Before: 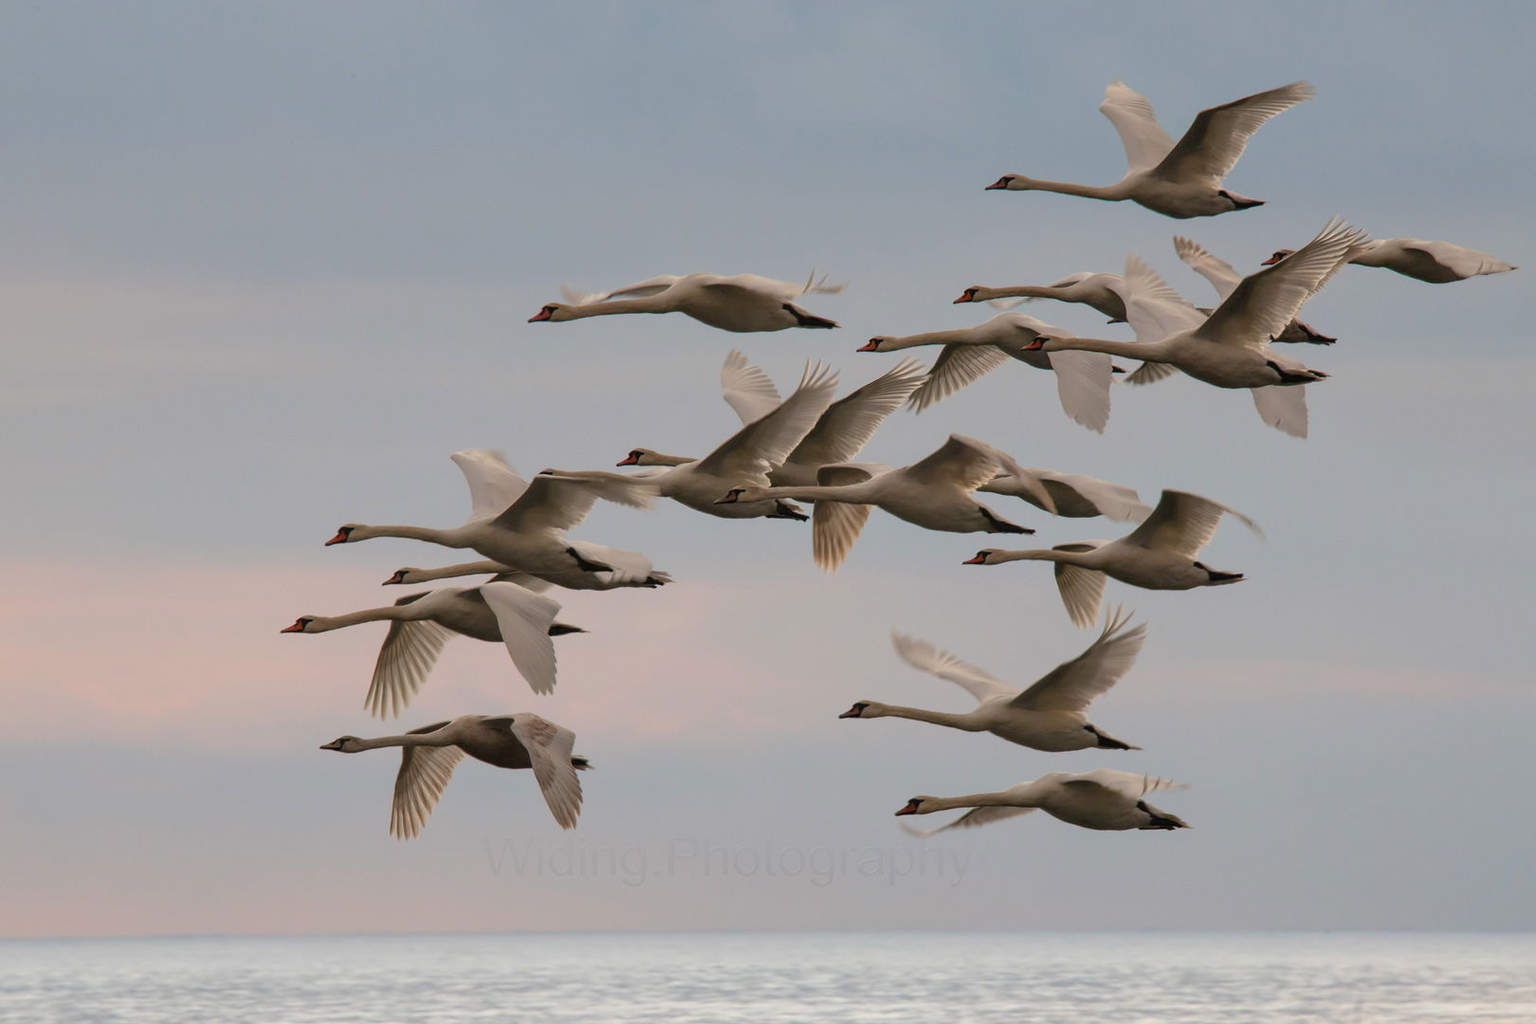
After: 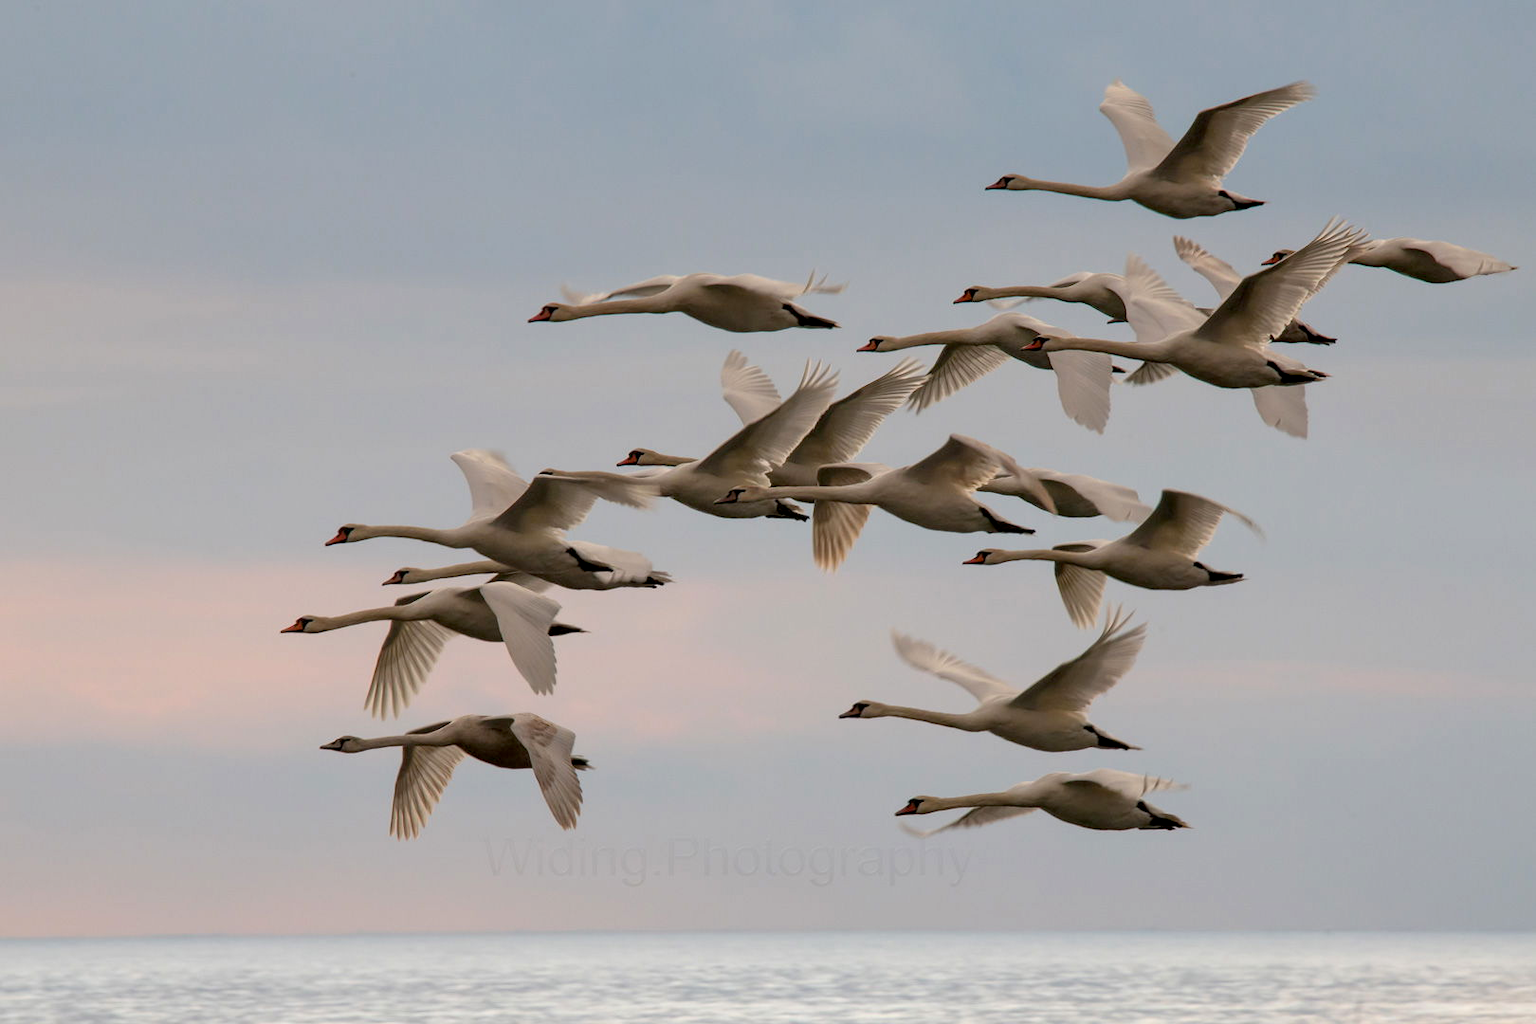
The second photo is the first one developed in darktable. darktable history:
exposure: black level correction 0.007, exposure 0.159 EV, compensate highlight preservation false
